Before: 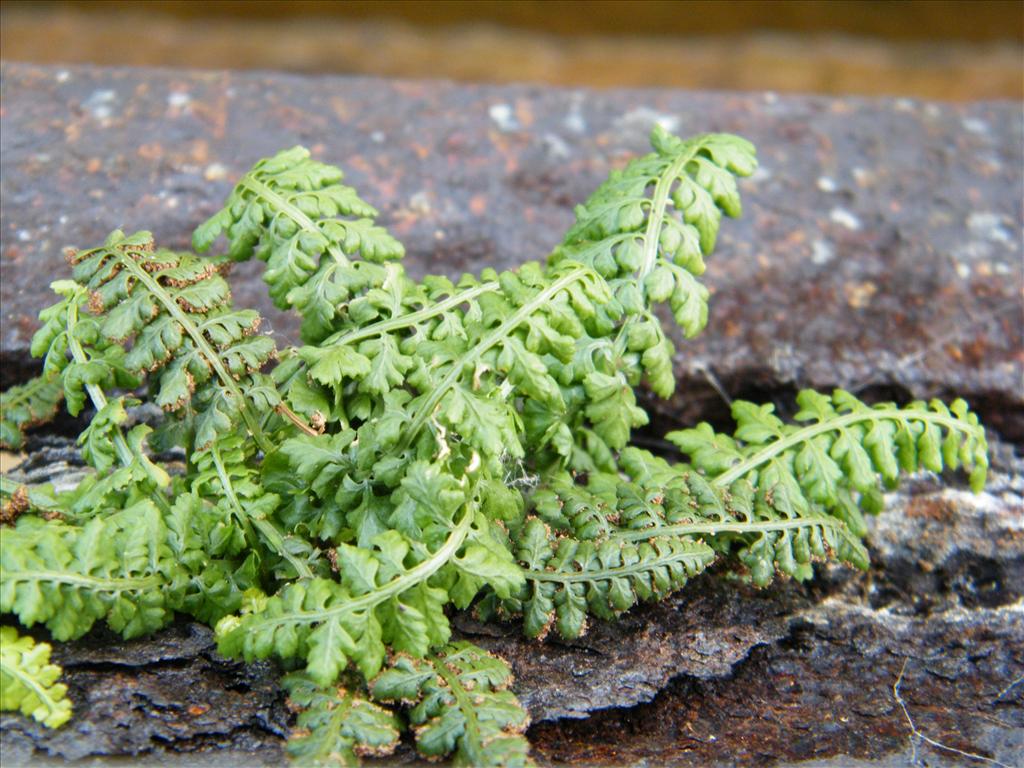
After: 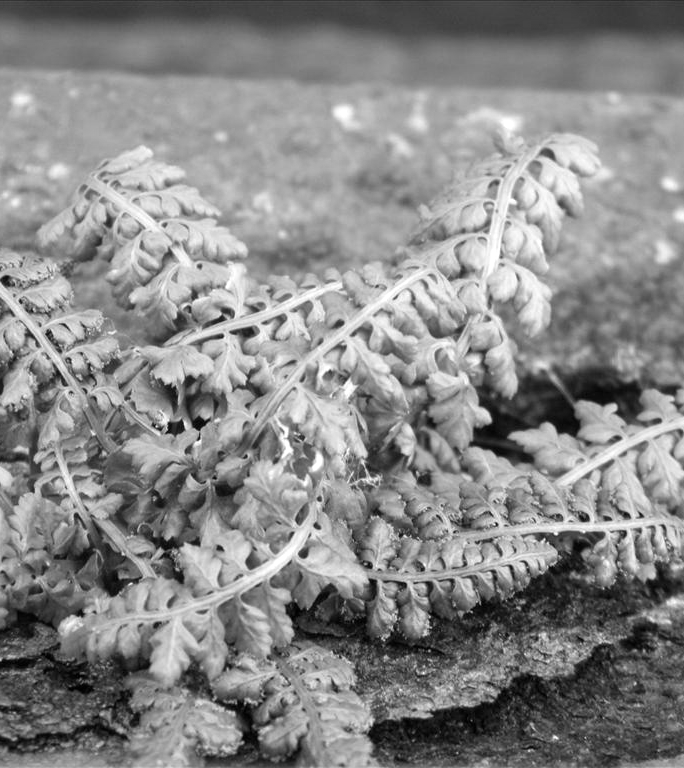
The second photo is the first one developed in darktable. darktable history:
color calibration: output gray [0.267, 0.423, 0.261, 0], illuminant as shot in camera, x 0.442, y 0.414, temperature 2902.24 K
crop: left 15.411%, right 17.765%
